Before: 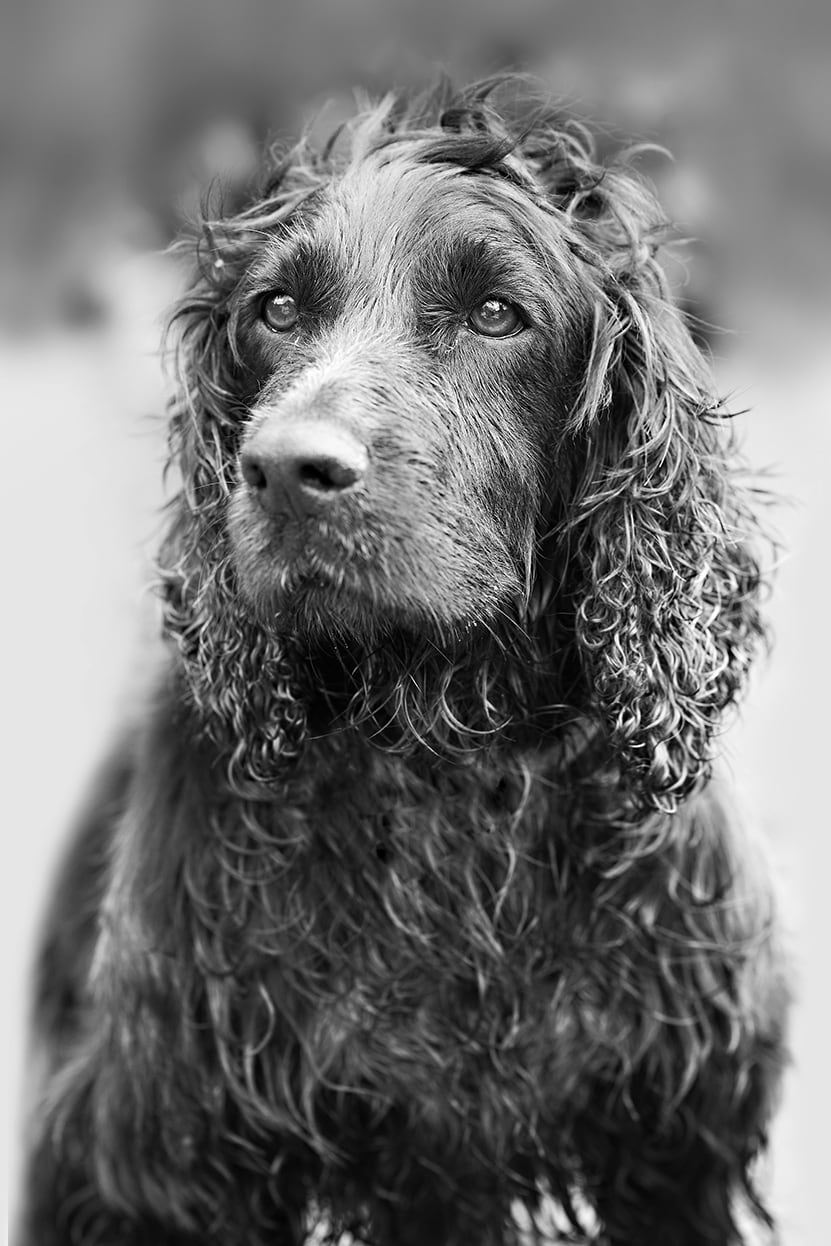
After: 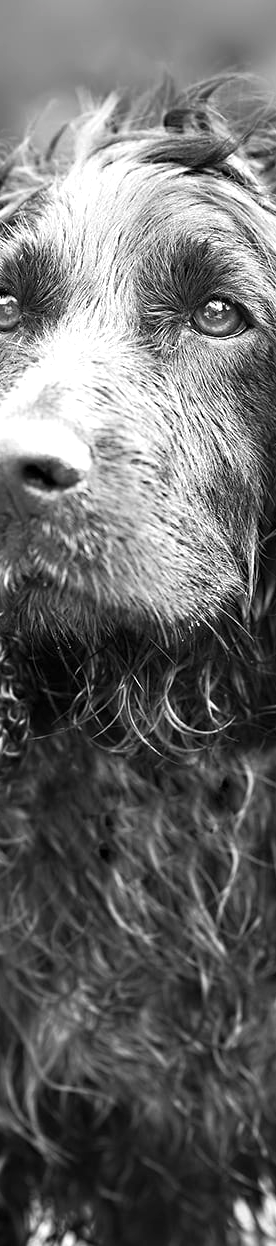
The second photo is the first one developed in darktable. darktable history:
exposure: exposure 0.6 EV, compensate highlight preservation false
crop: left 33.36%, right 33.36%
